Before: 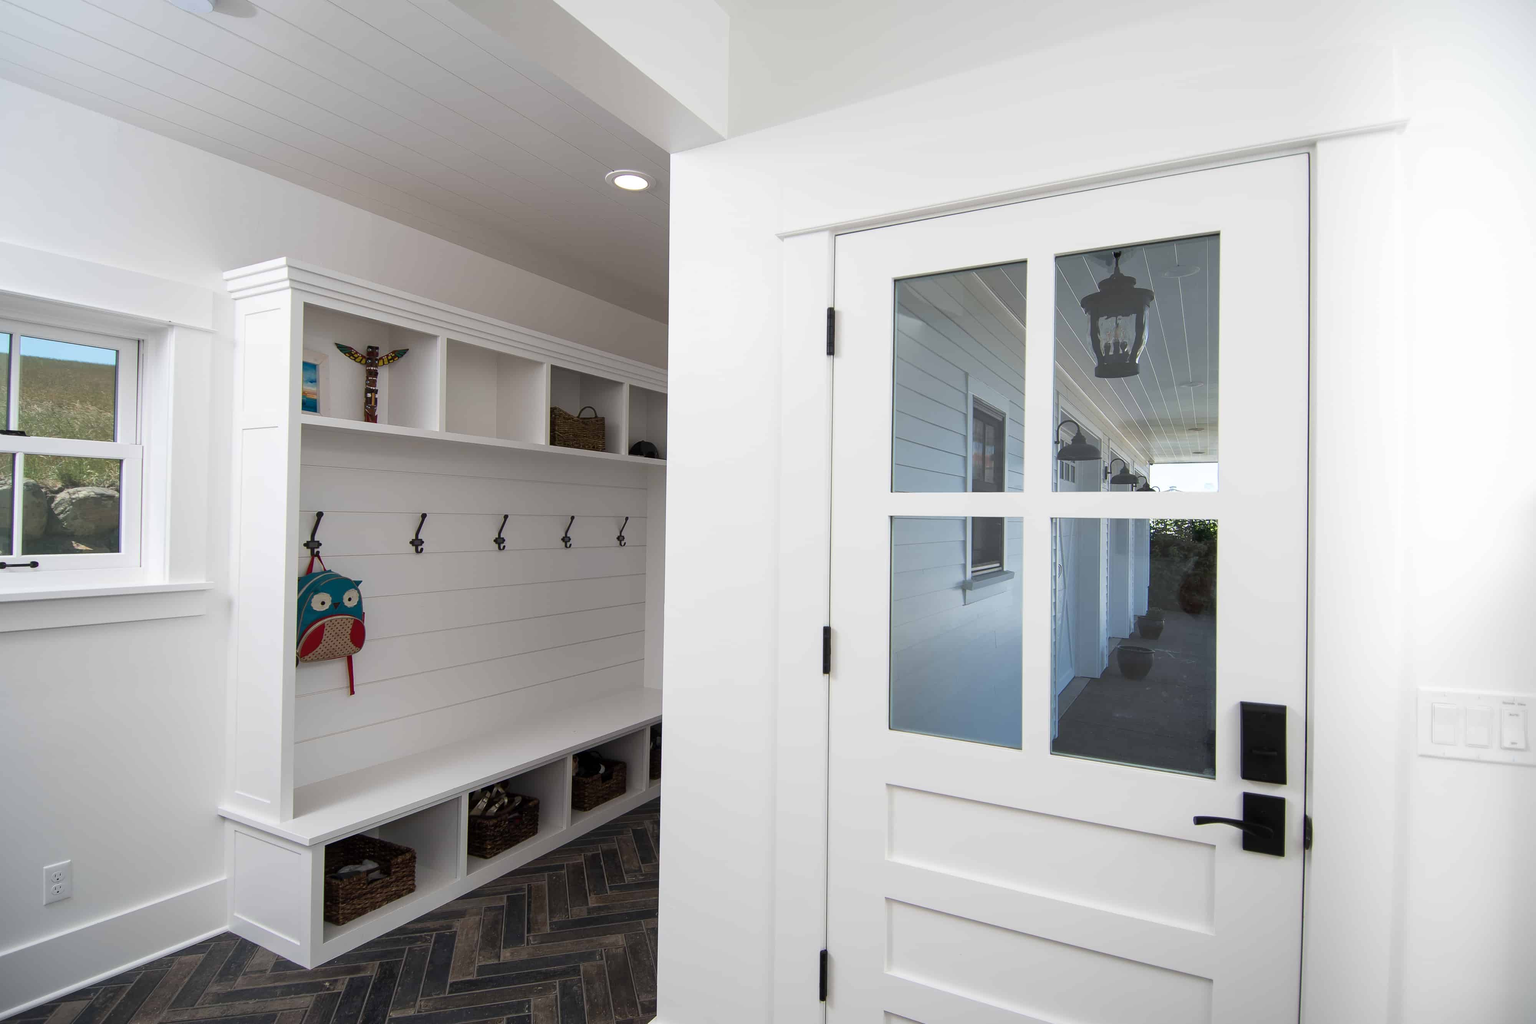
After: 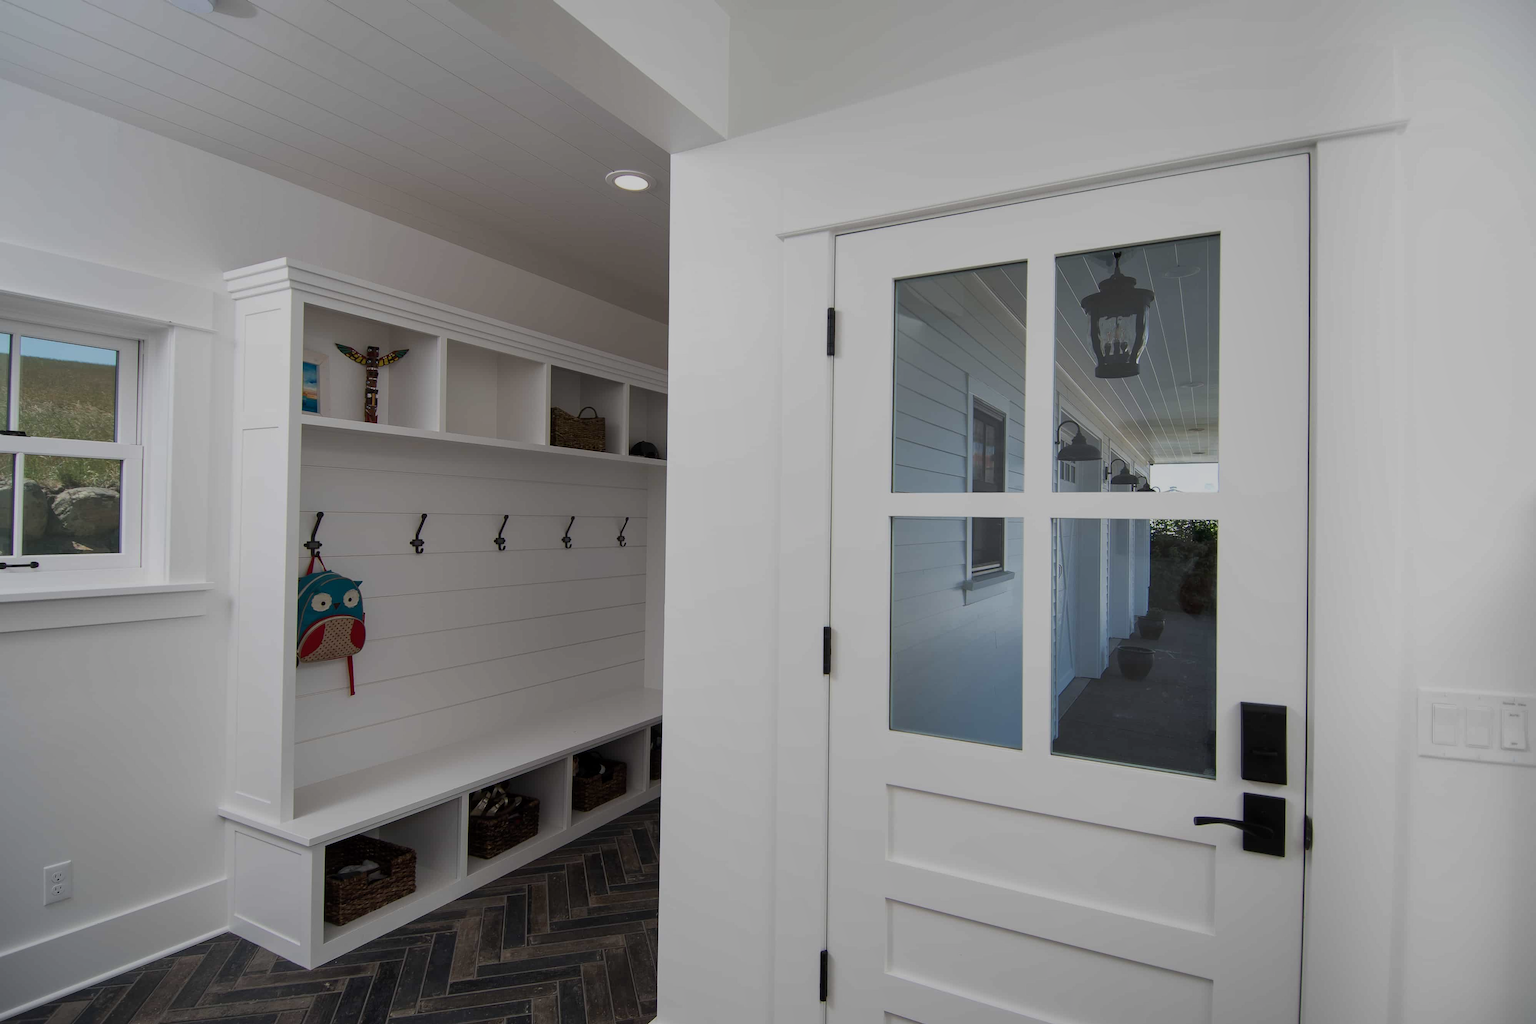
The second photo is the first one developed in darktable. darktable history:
exposure: black level correction 0, exposure -0.766 EV, compensate highlight preservation false
shadows and highlights: radius 337.17, shadows 29.01, soften with gaussian
